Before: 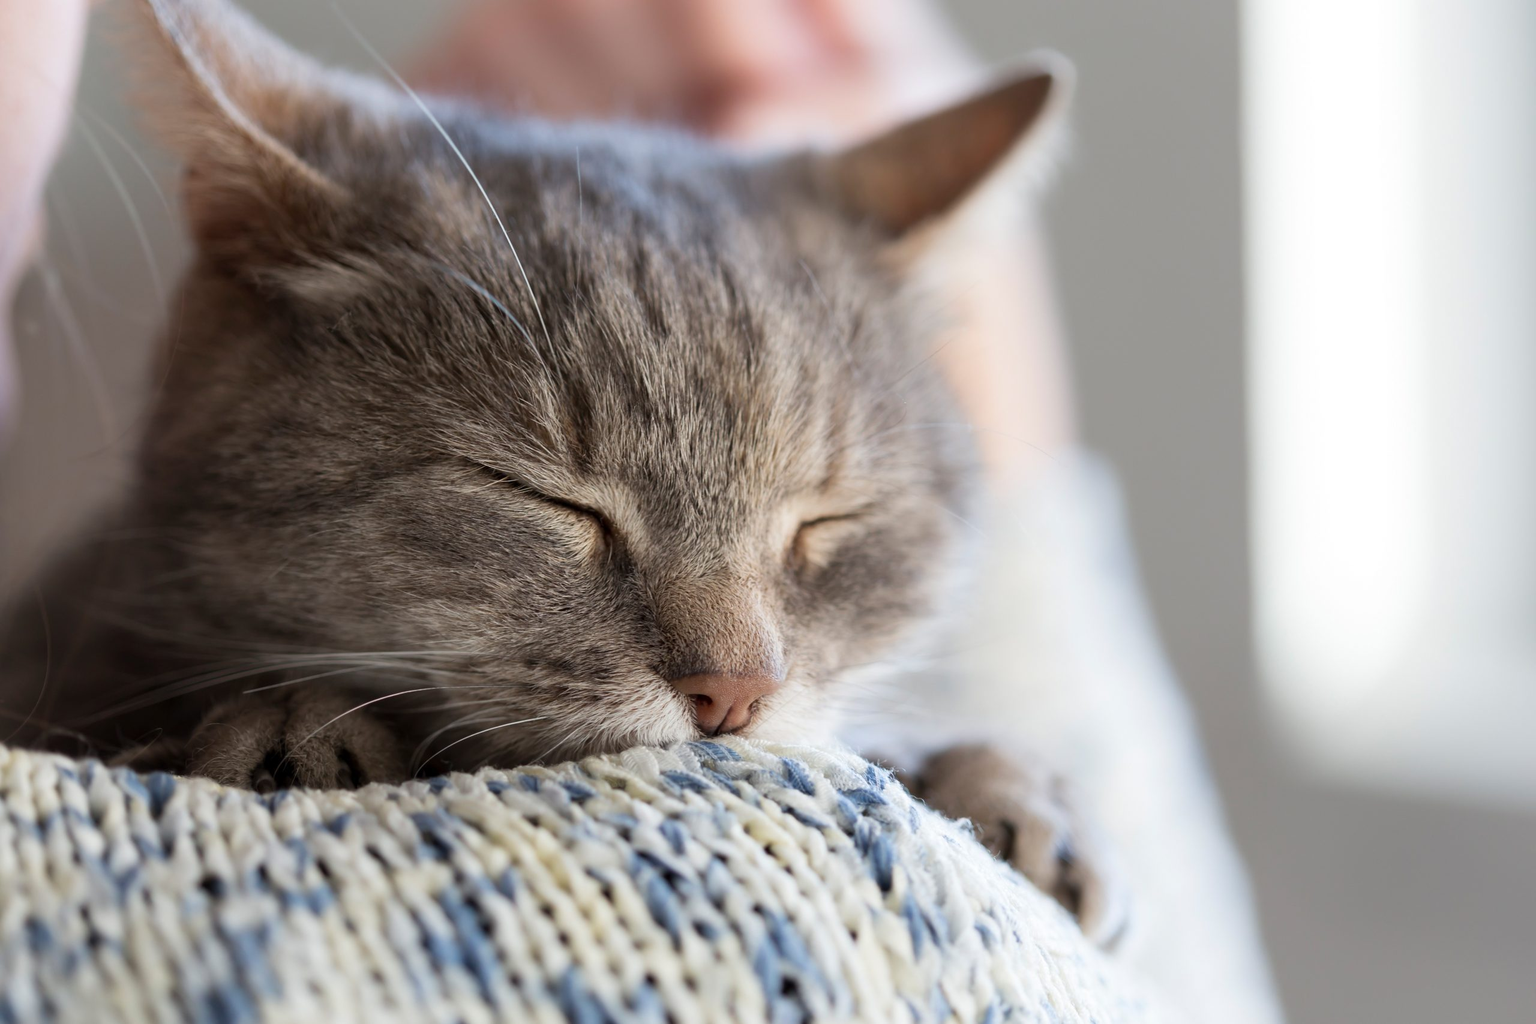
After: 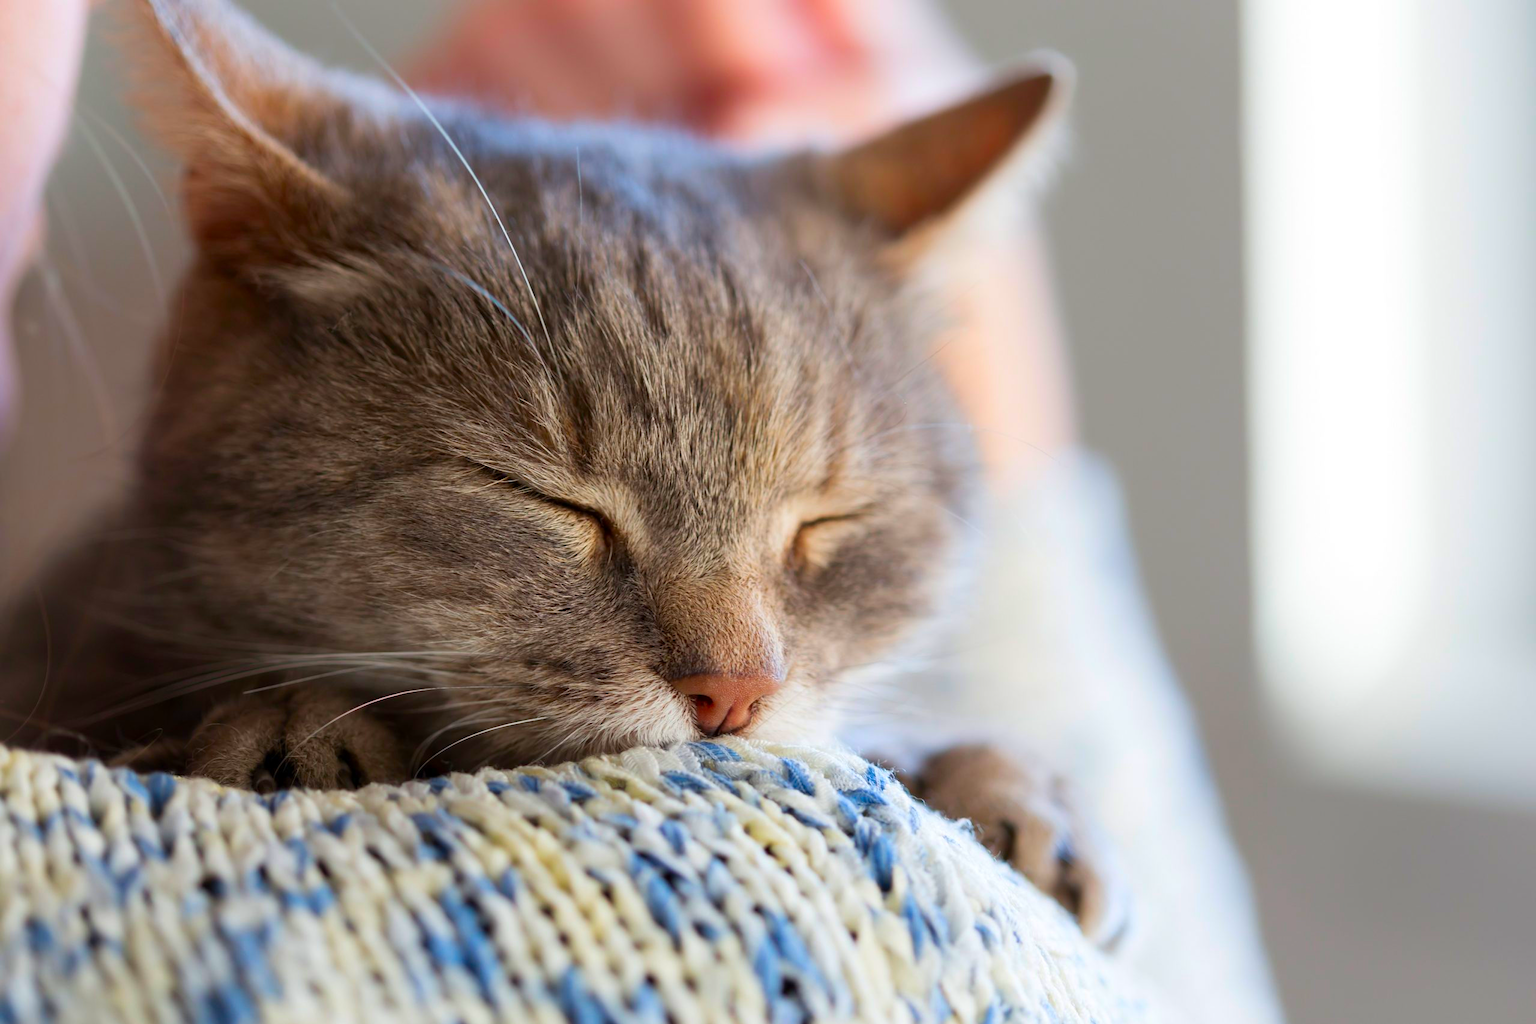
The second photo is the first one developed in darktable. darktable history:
color correction: highlights b* 0.009, saturation 1.79
